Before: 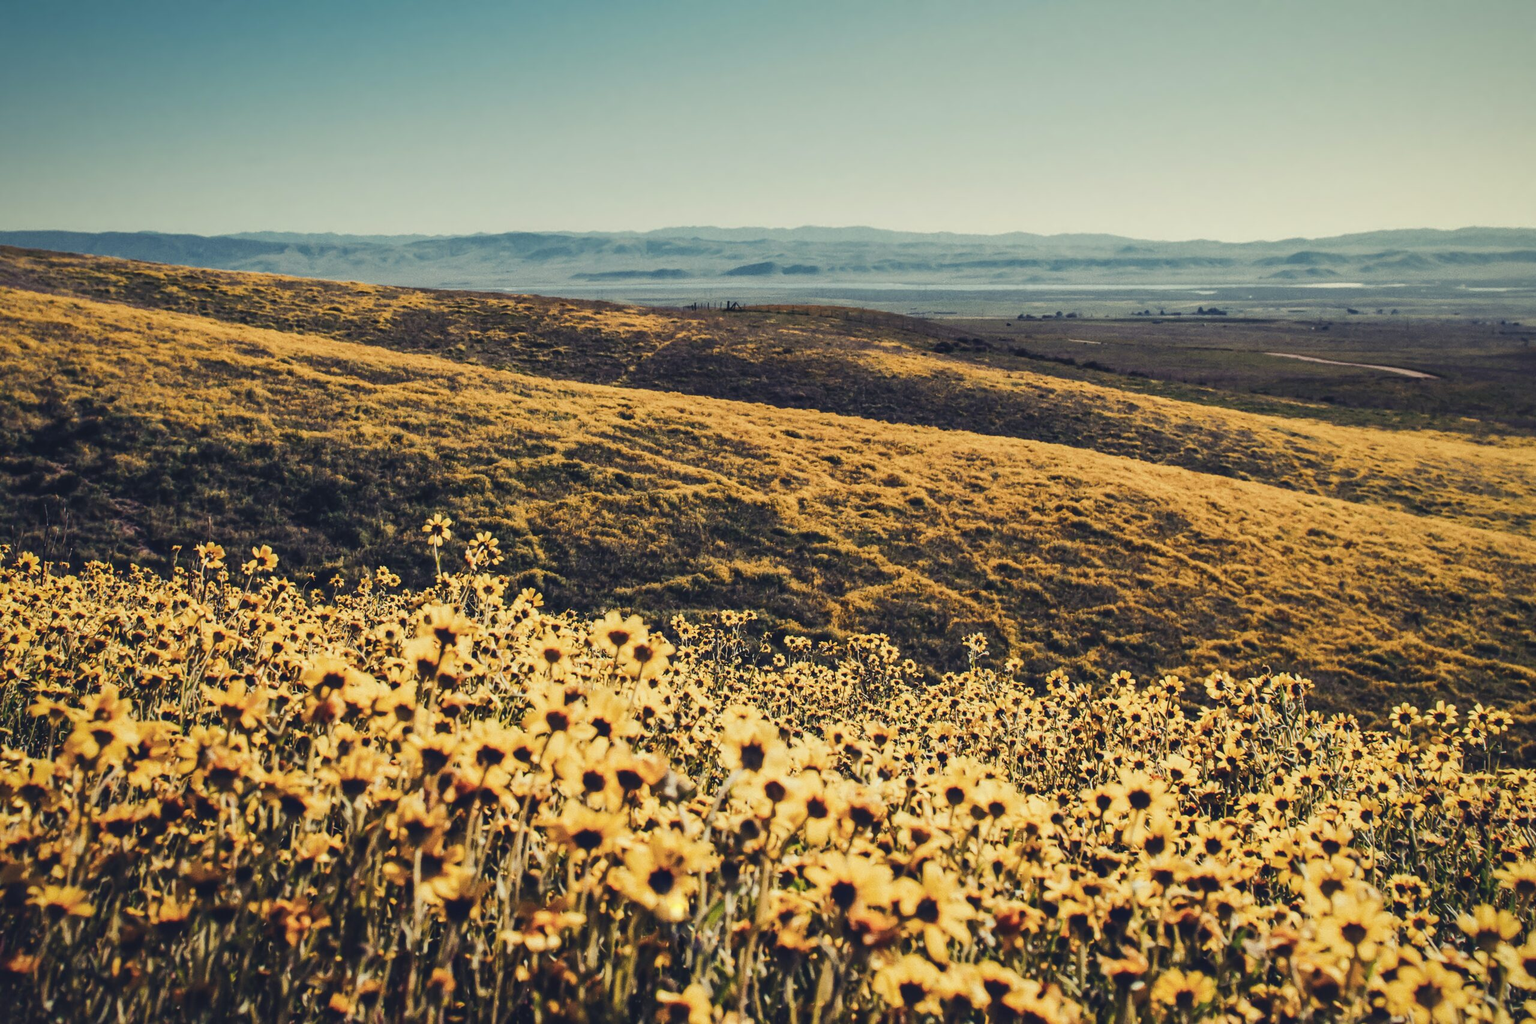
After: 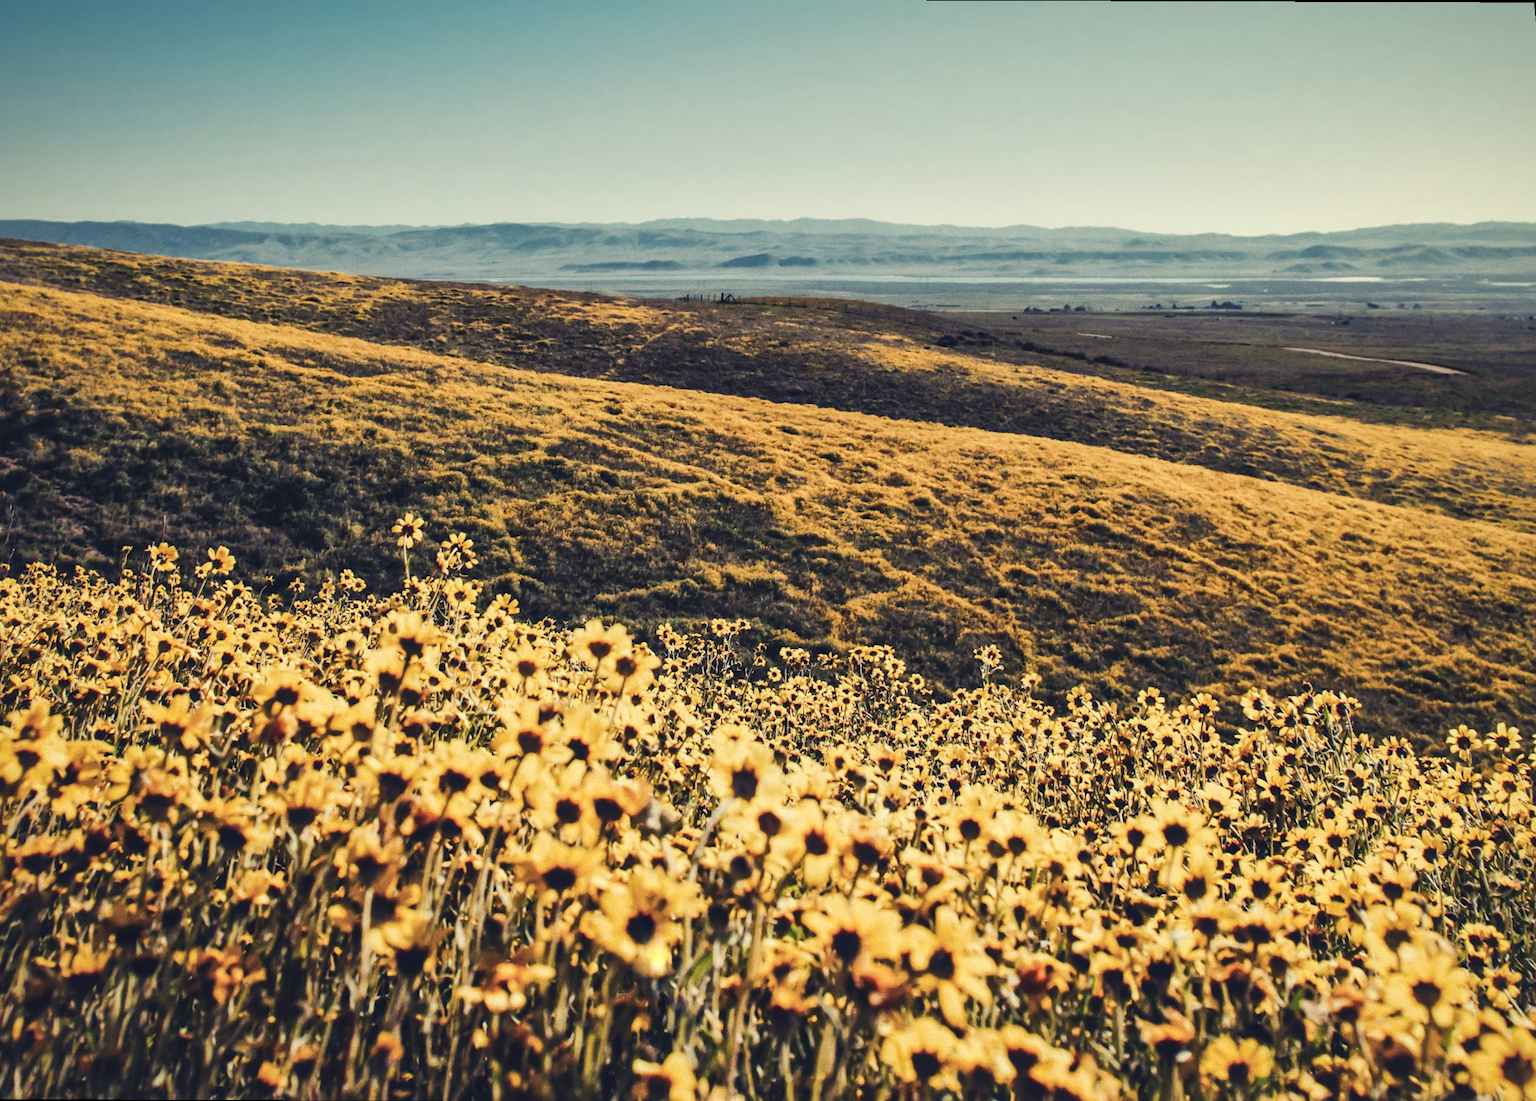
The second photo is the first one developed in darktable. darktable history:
rotate and perspective: rotation 0.215°, lens shift (vertical) -0.139, crop left 0.069, crop right 0.939, crop top 0.002, crop bottom 0.996
local contrast: mode bilateral grid, contrast 20, coarseness 50, detail 120%, midtone range 0.2
exposure: exposure 0.127 EV, compensate highlight preservation false
